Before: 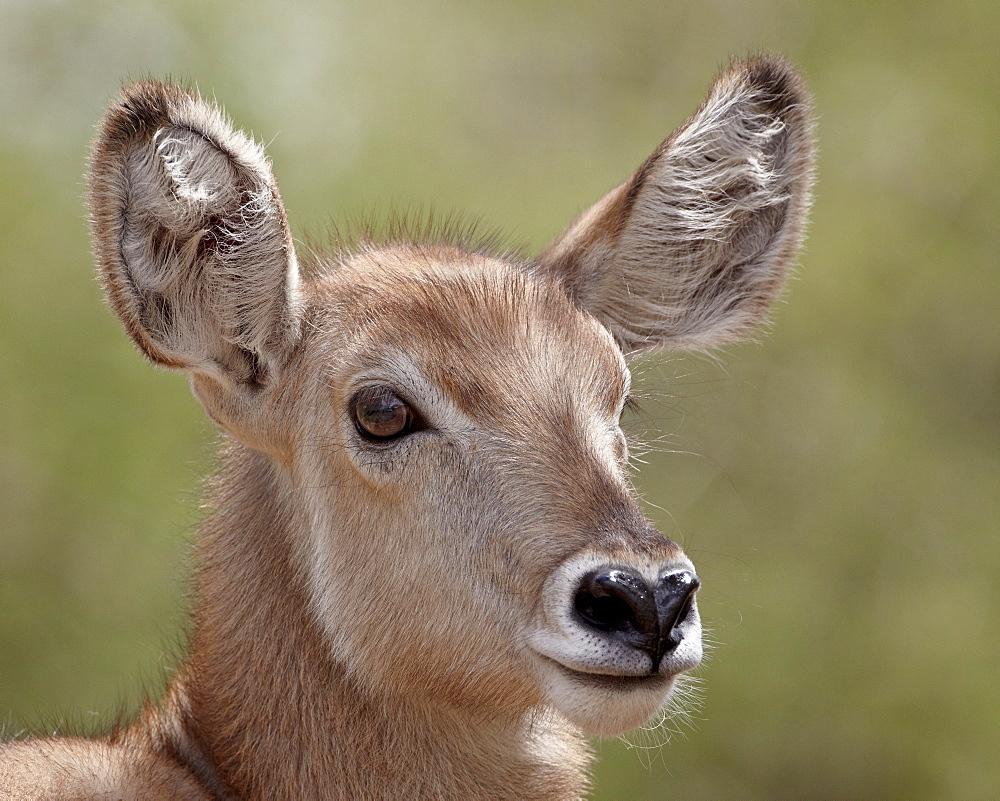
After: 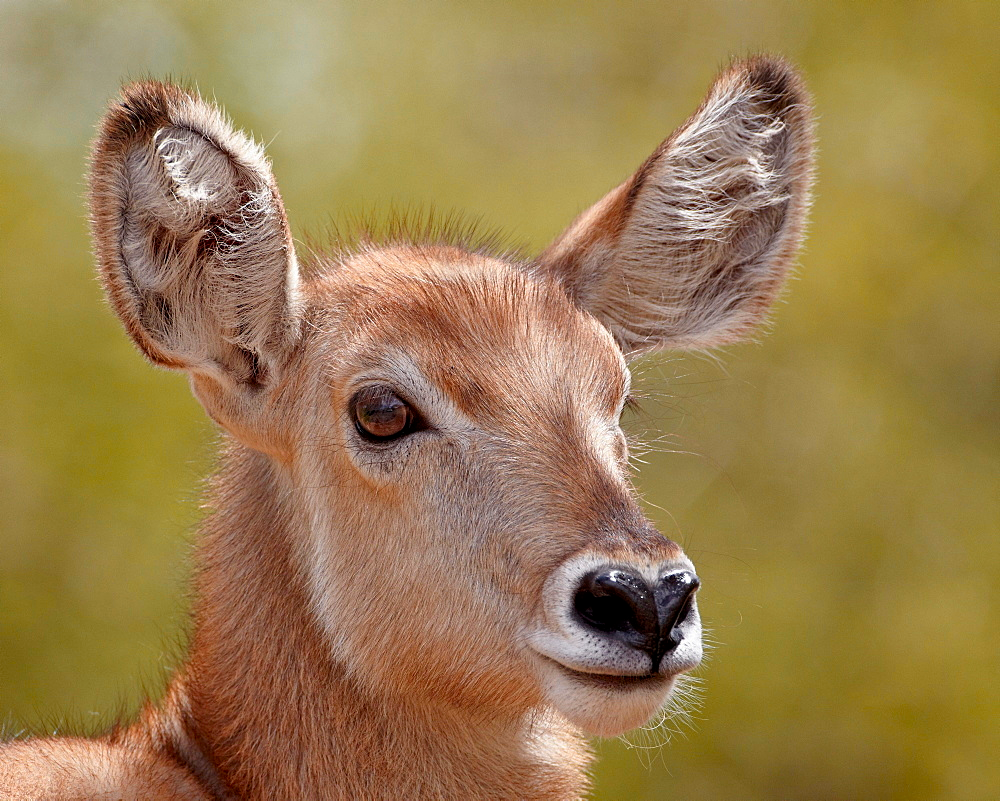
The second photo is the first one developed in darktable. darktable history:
color zones: curves: ch0 [(0, 0.499) (0.143, 0.5) (0.286, 0.5) (0.429, 0.476) (0.571, 0.284) (0.714, 0.243) (0.857, 0.449) (1, 0.499)]; ch1 [(0, 0.532) (0.143, 0.645) (0.286, 0.696) (0.429, 0.211) (0.571, 0.504) (0.714, 0.493) (0.857, 0.495) (1, 0.532)]; ch2 [(0, 0.5) (0.143, 0.5) (0.286, 0.427) (0.429, 0.324) (0.571, 0.5) (0.714, 0.5) (0.857, 0.5) (1, 0.5)]
shadows and highlights: shadows color adjustment 97.66%, soften with gaussian
